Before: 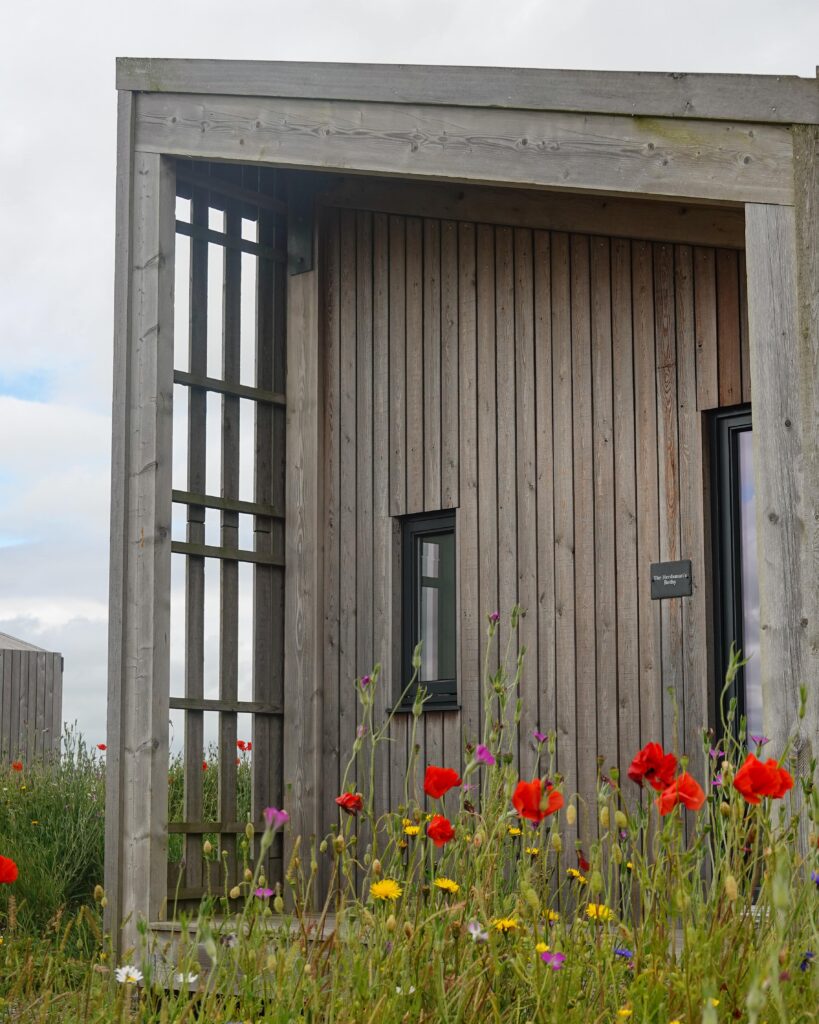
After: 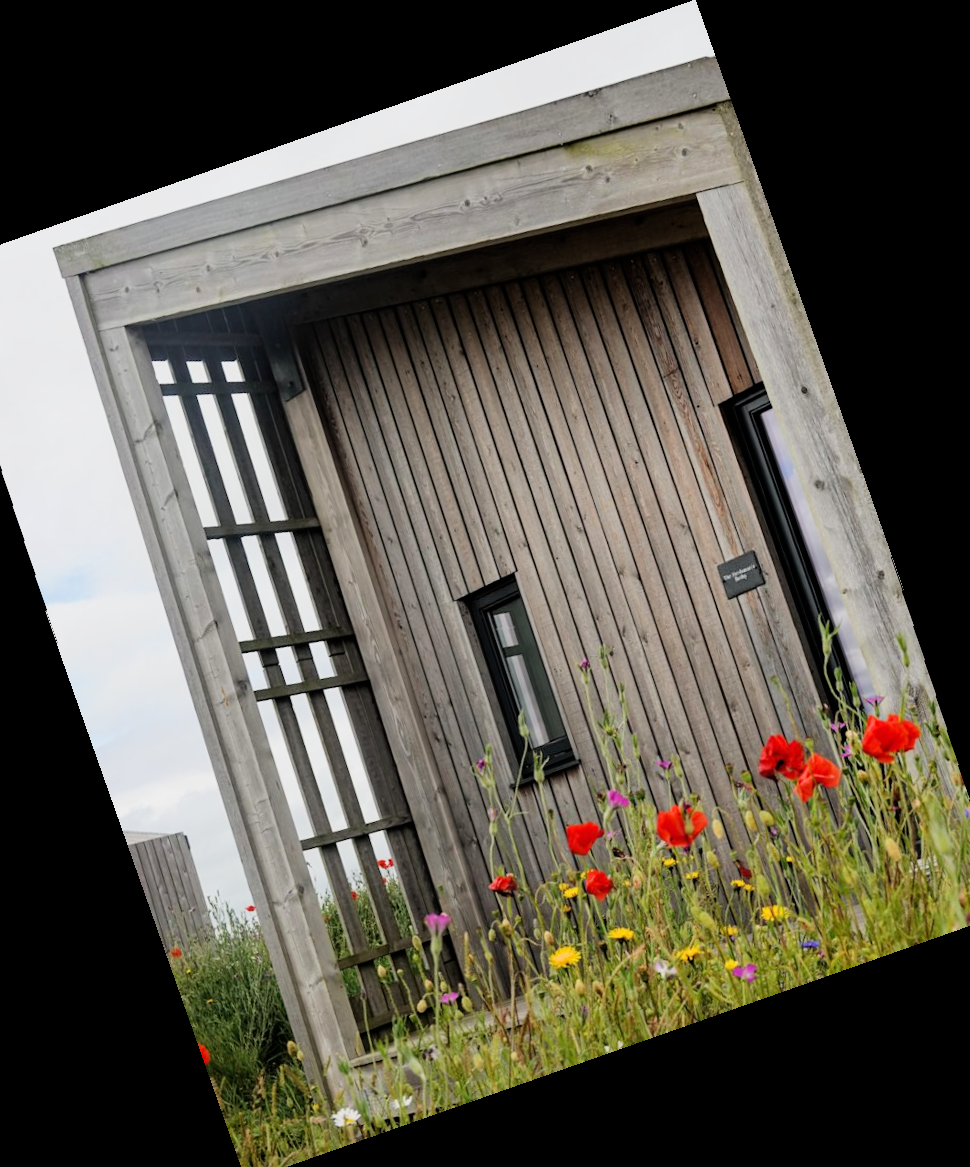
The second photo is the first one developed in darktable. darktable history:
rotate and perspective: rotation 1.57°, crop left 0.018, crop right 0.982, crop top 0.039, crop bottom 0.961
crop and rotate: angle 19.43°, left 6.812%, right 4.125%, bottom 1.087%
filmic rgb: black relative exposure -5 EV, hardness 2.88, contrast 1.3, highlights saturation mix -30%
exposure: exposure 0.496 EV, compensate highlight preservation false
